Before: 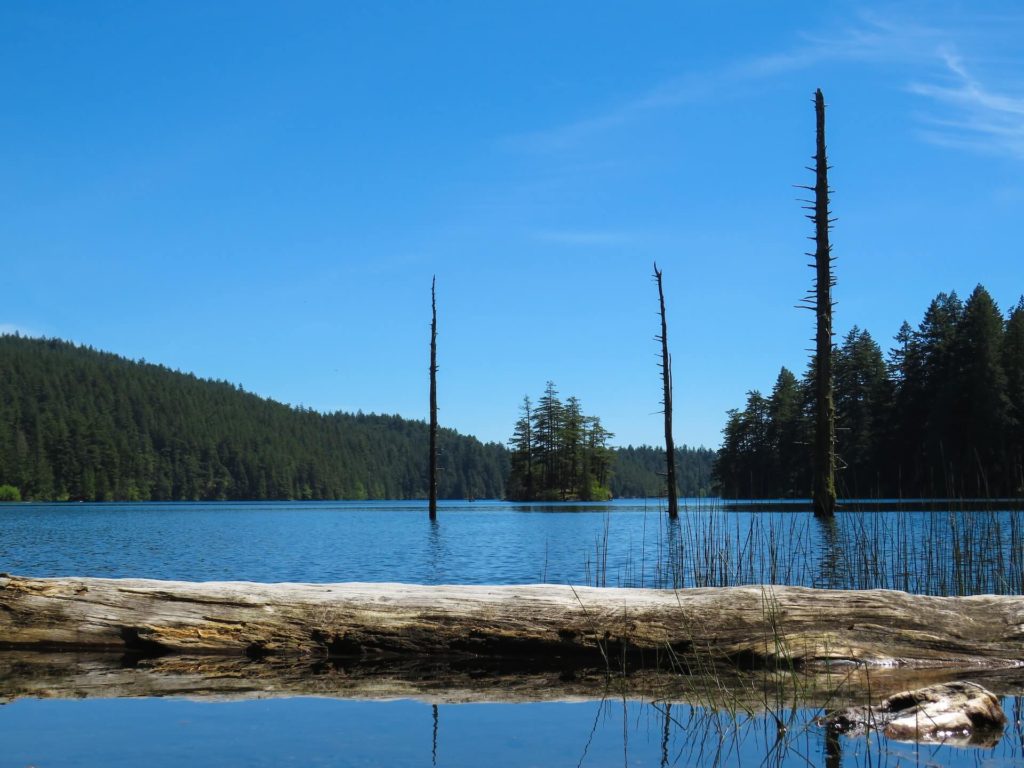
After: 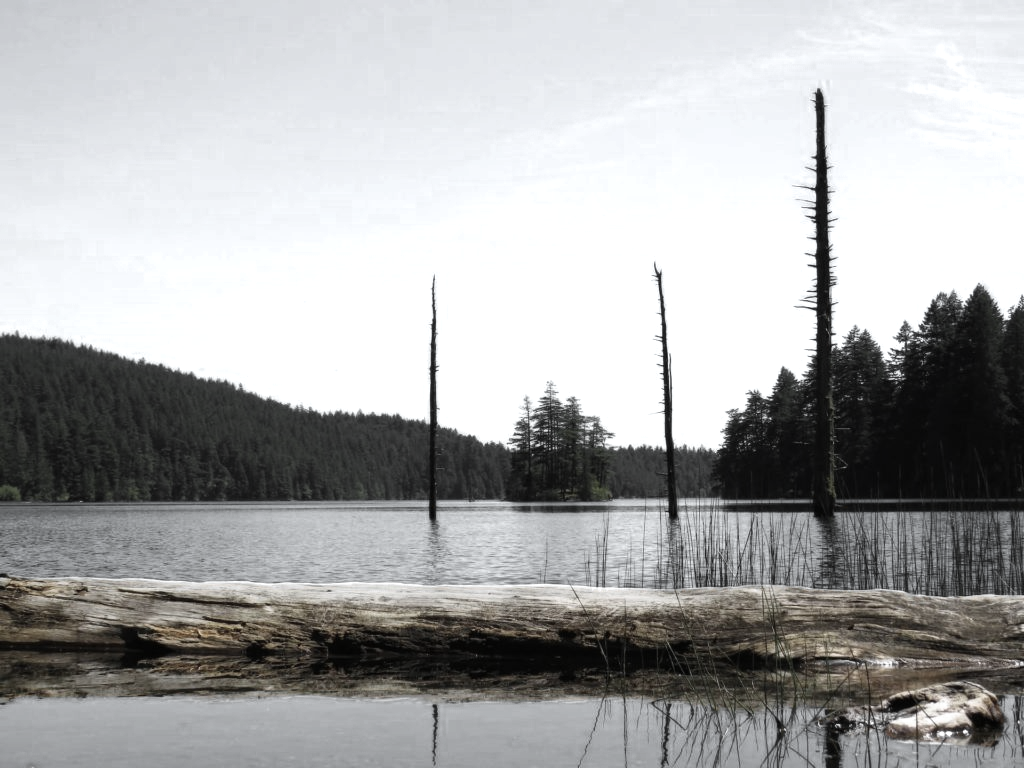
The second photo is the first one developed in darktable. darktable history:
color zones: curves: ch0 [(0, 0.613) (0.01, 0.613) (0.245, 0.448) (0.498, 0.529) (0.642, 0.665) (0.879, 0.777) (0.99, 0.613)]; ch1 [(0, 0.035) (0.121, 0.189) (0.259, 0.197) (0.415, 0.061) (0.589, 0.022) (0.732, 0.022) (0.857, 0.026) (0.991, 0.053)]
contrast brightness saturation: contrast 0.08, saturation 0.2
